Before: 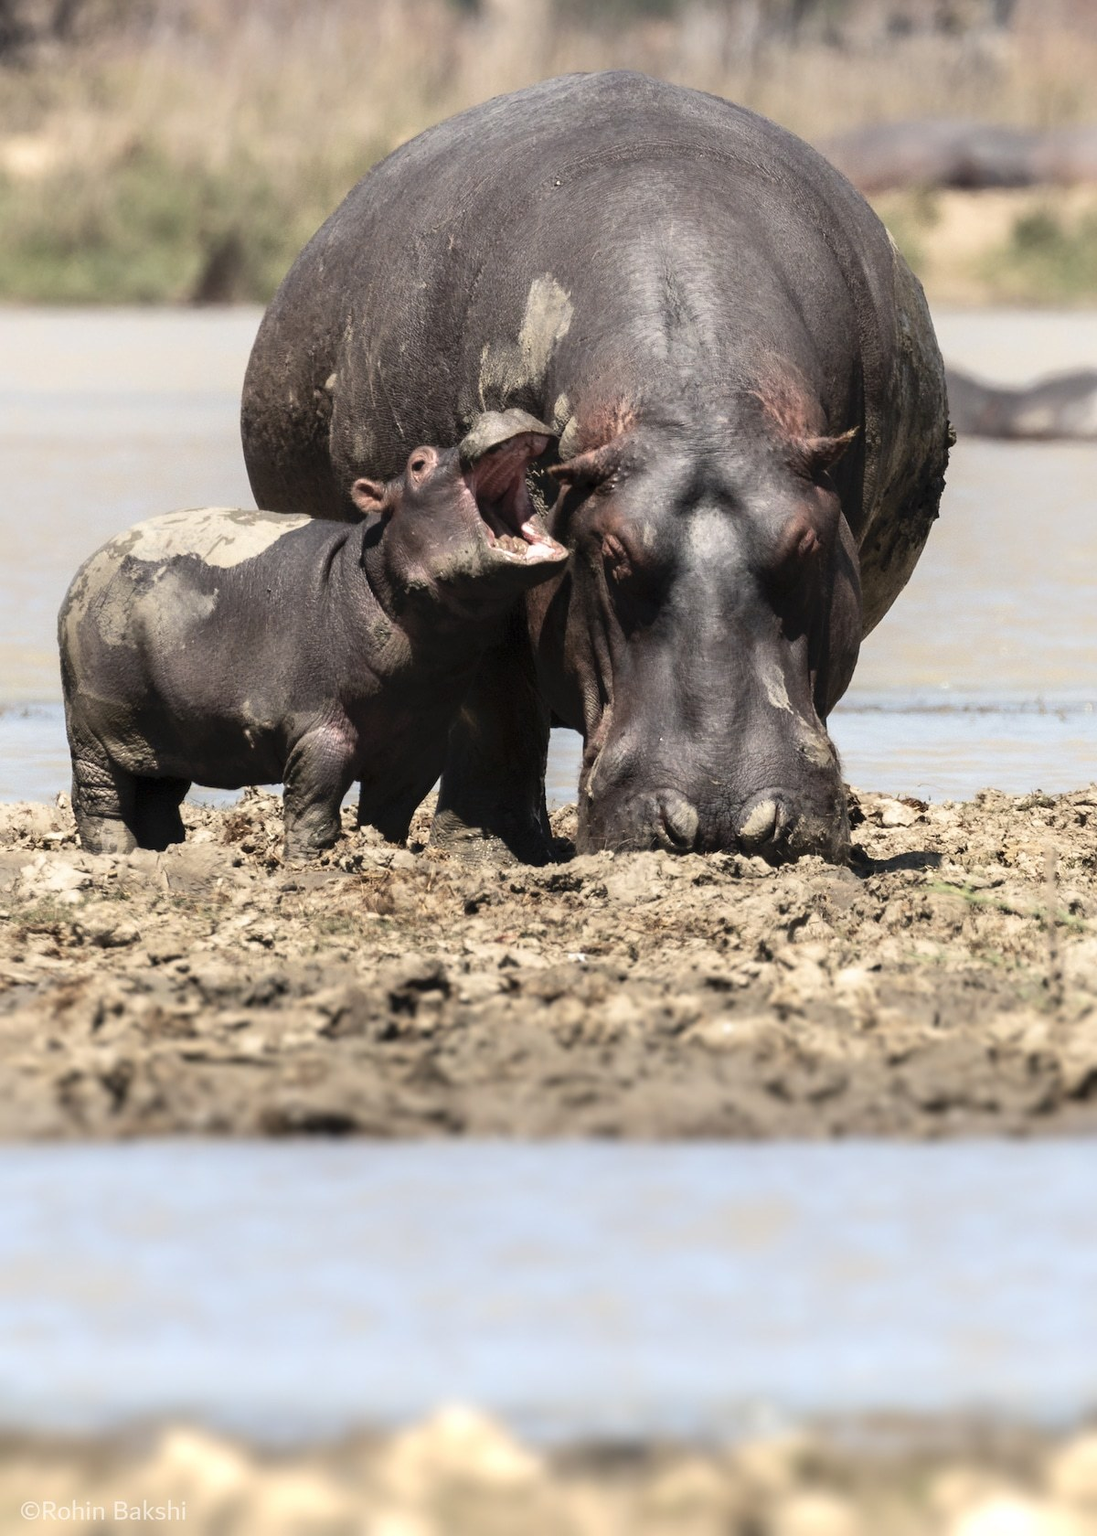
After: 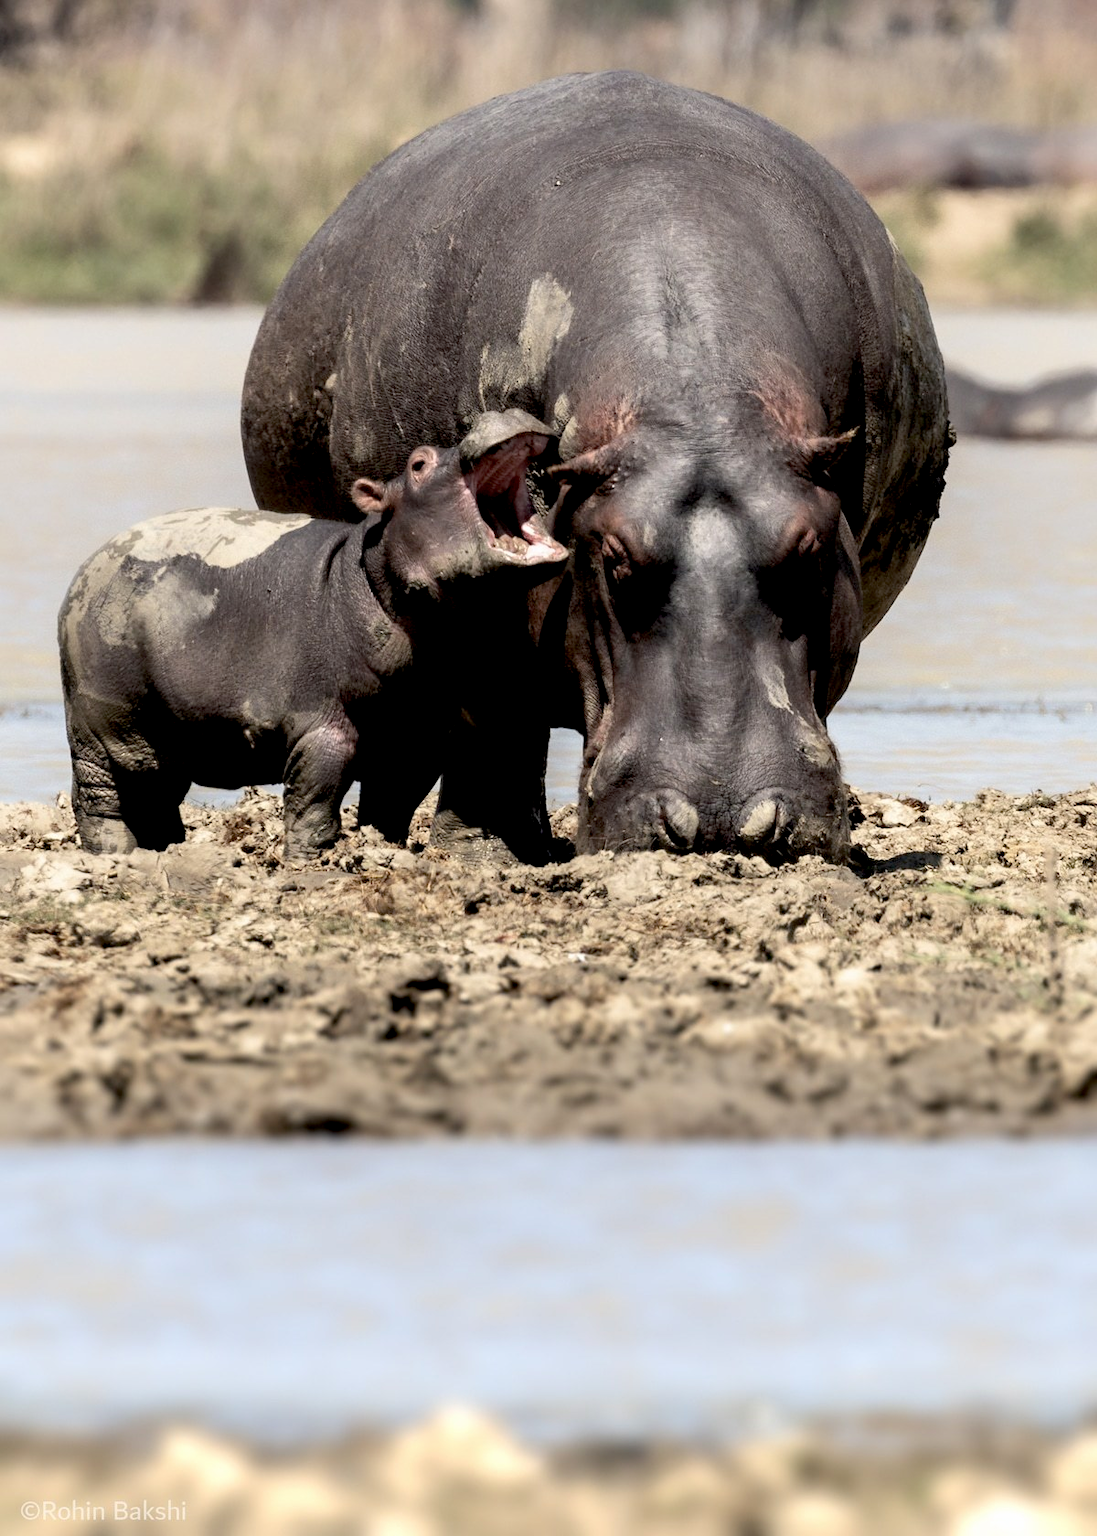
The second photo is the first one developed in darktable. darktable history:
exposure: black level correction 0.017, exposure -0.008 EV, compensate highlight preservation false
